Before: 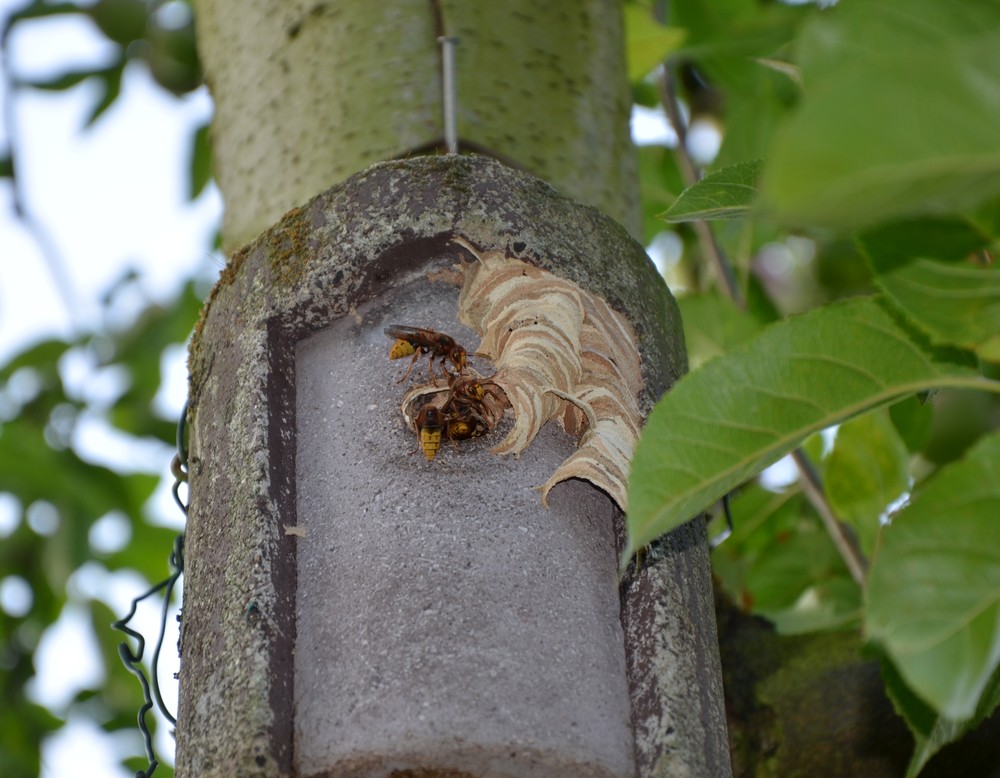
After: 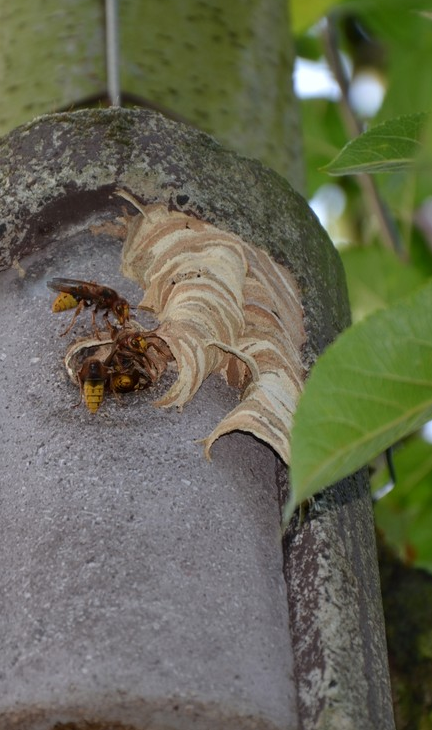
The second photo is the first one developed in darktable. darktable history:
crop: left 33.717%, top 6.043%, right 22.987%
levels: black 0.083%
